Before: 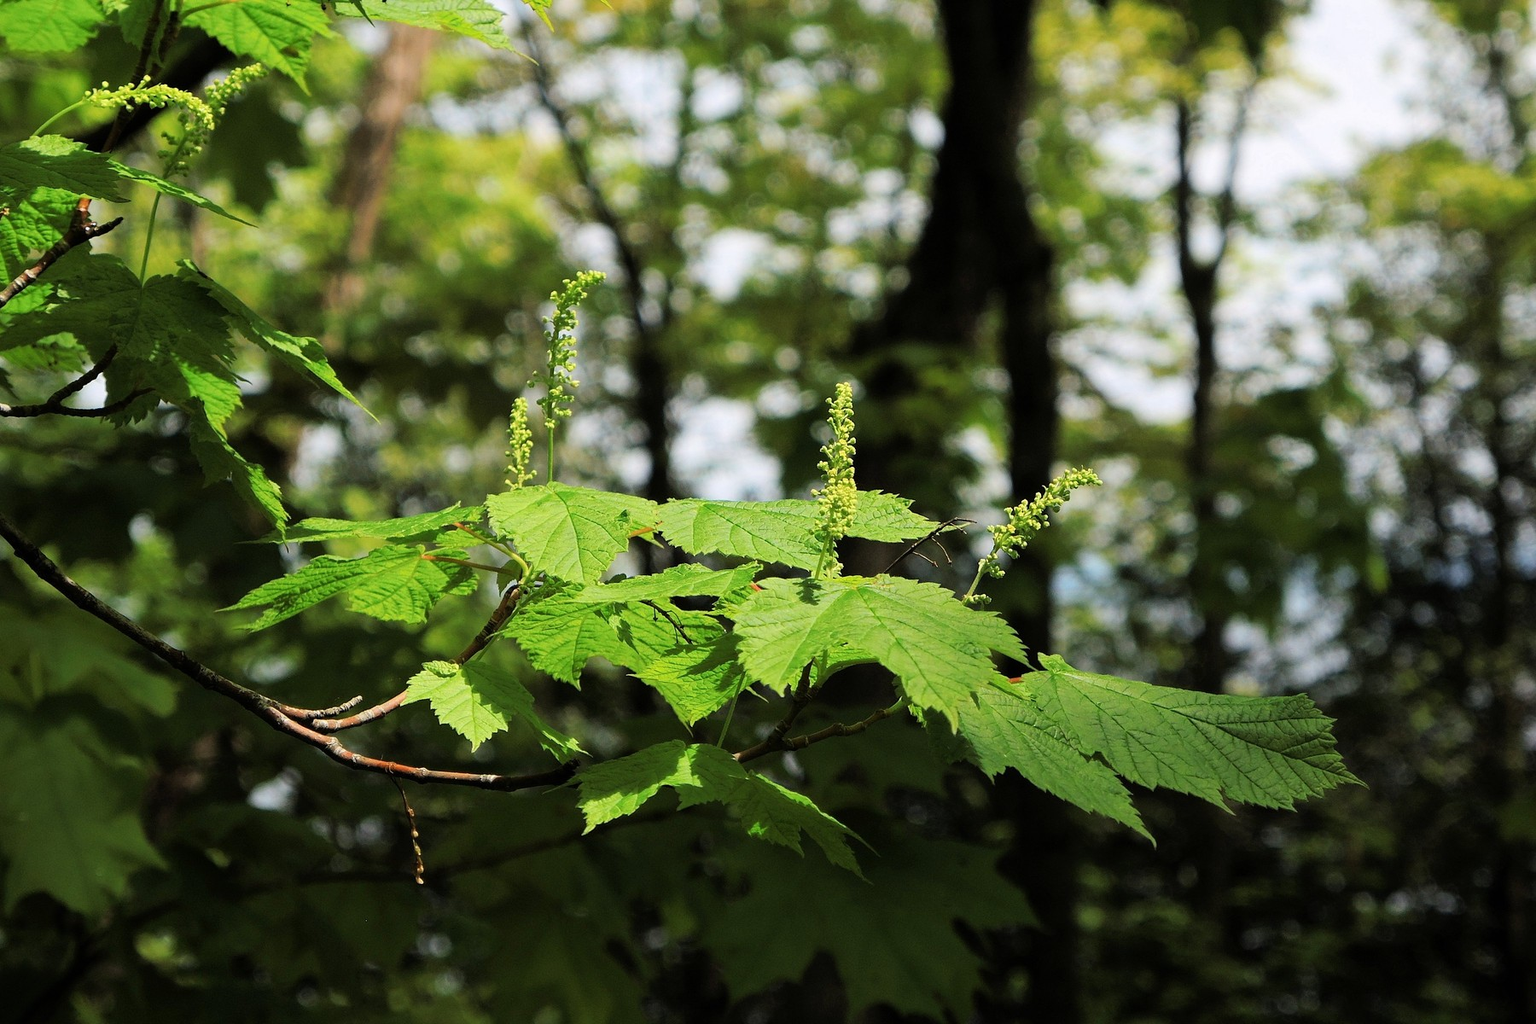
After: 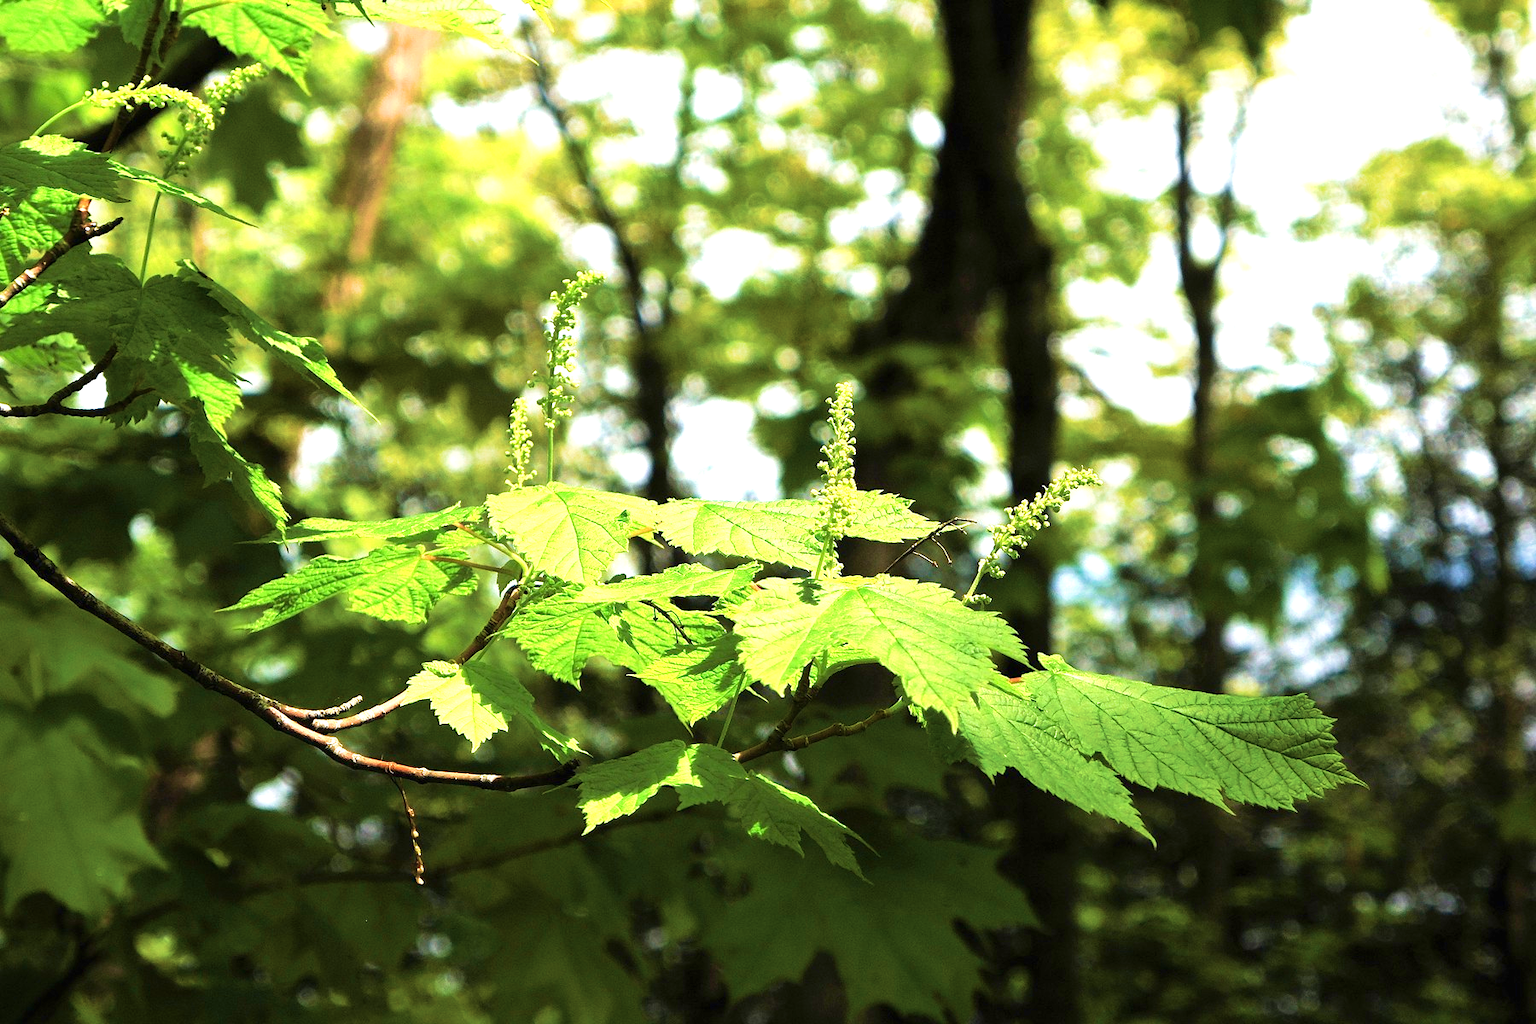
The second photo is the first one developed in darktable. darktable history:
velvia: strength 75%
exposure: black level correction 0, exposure 1.2 EV, compensate exposure bias true, compensate highlight preservation false
